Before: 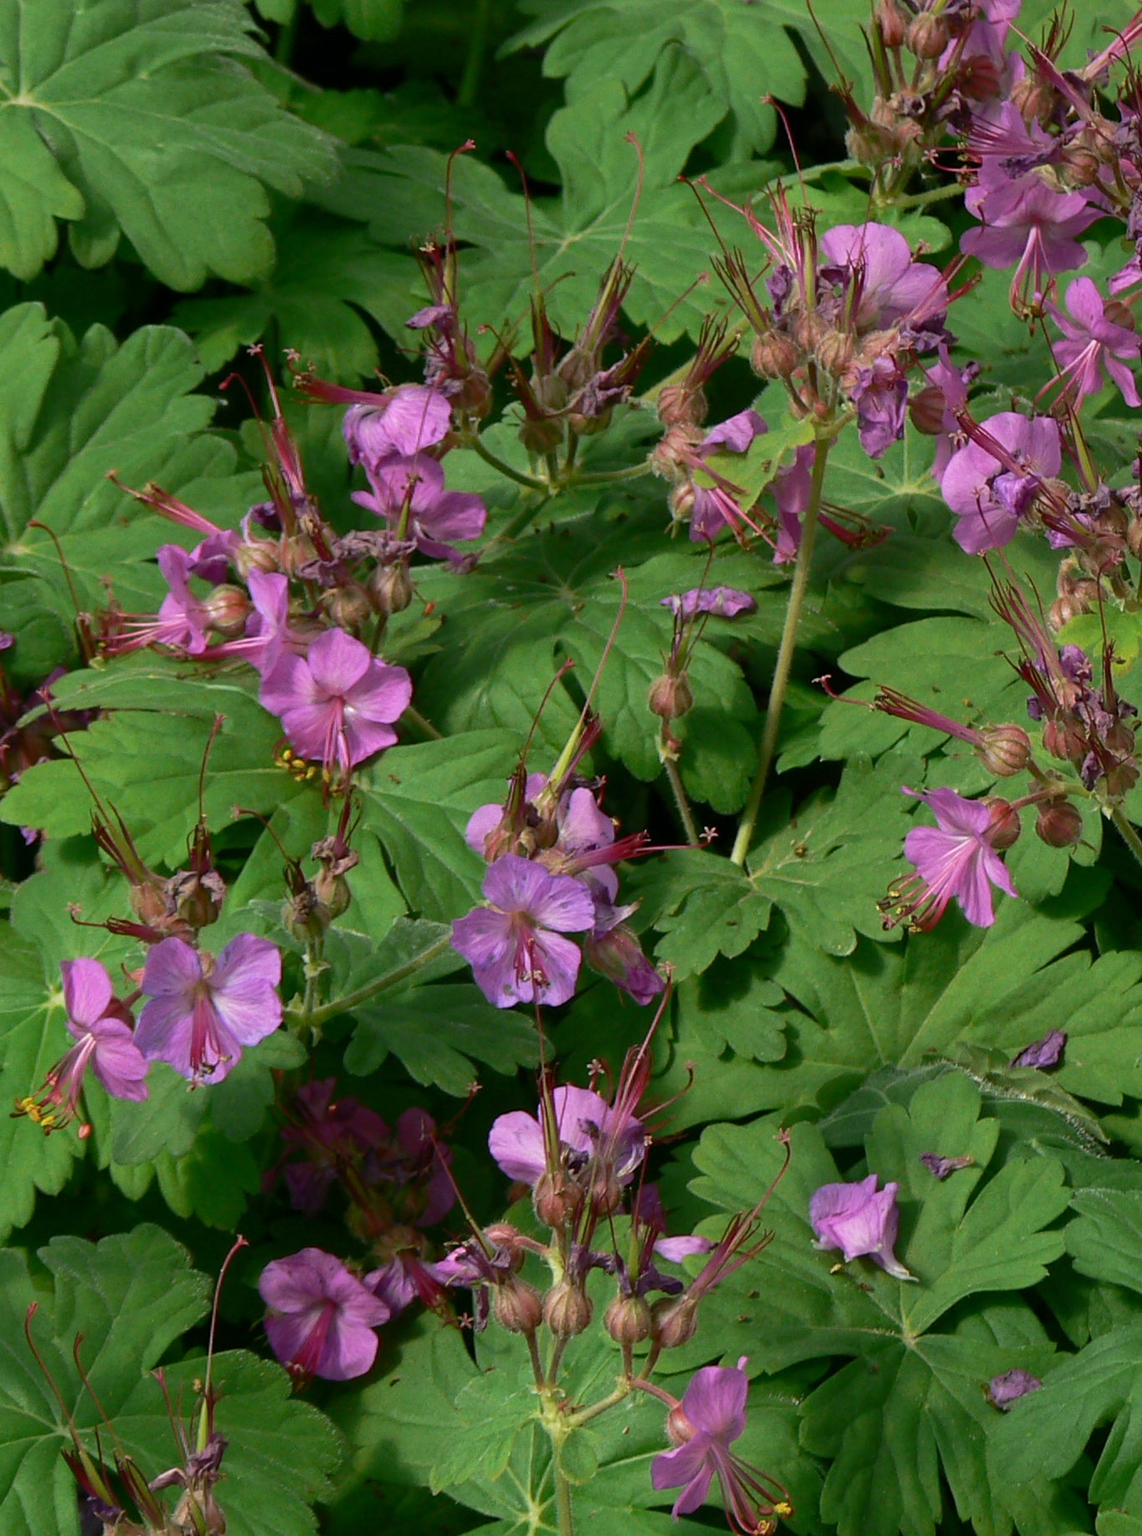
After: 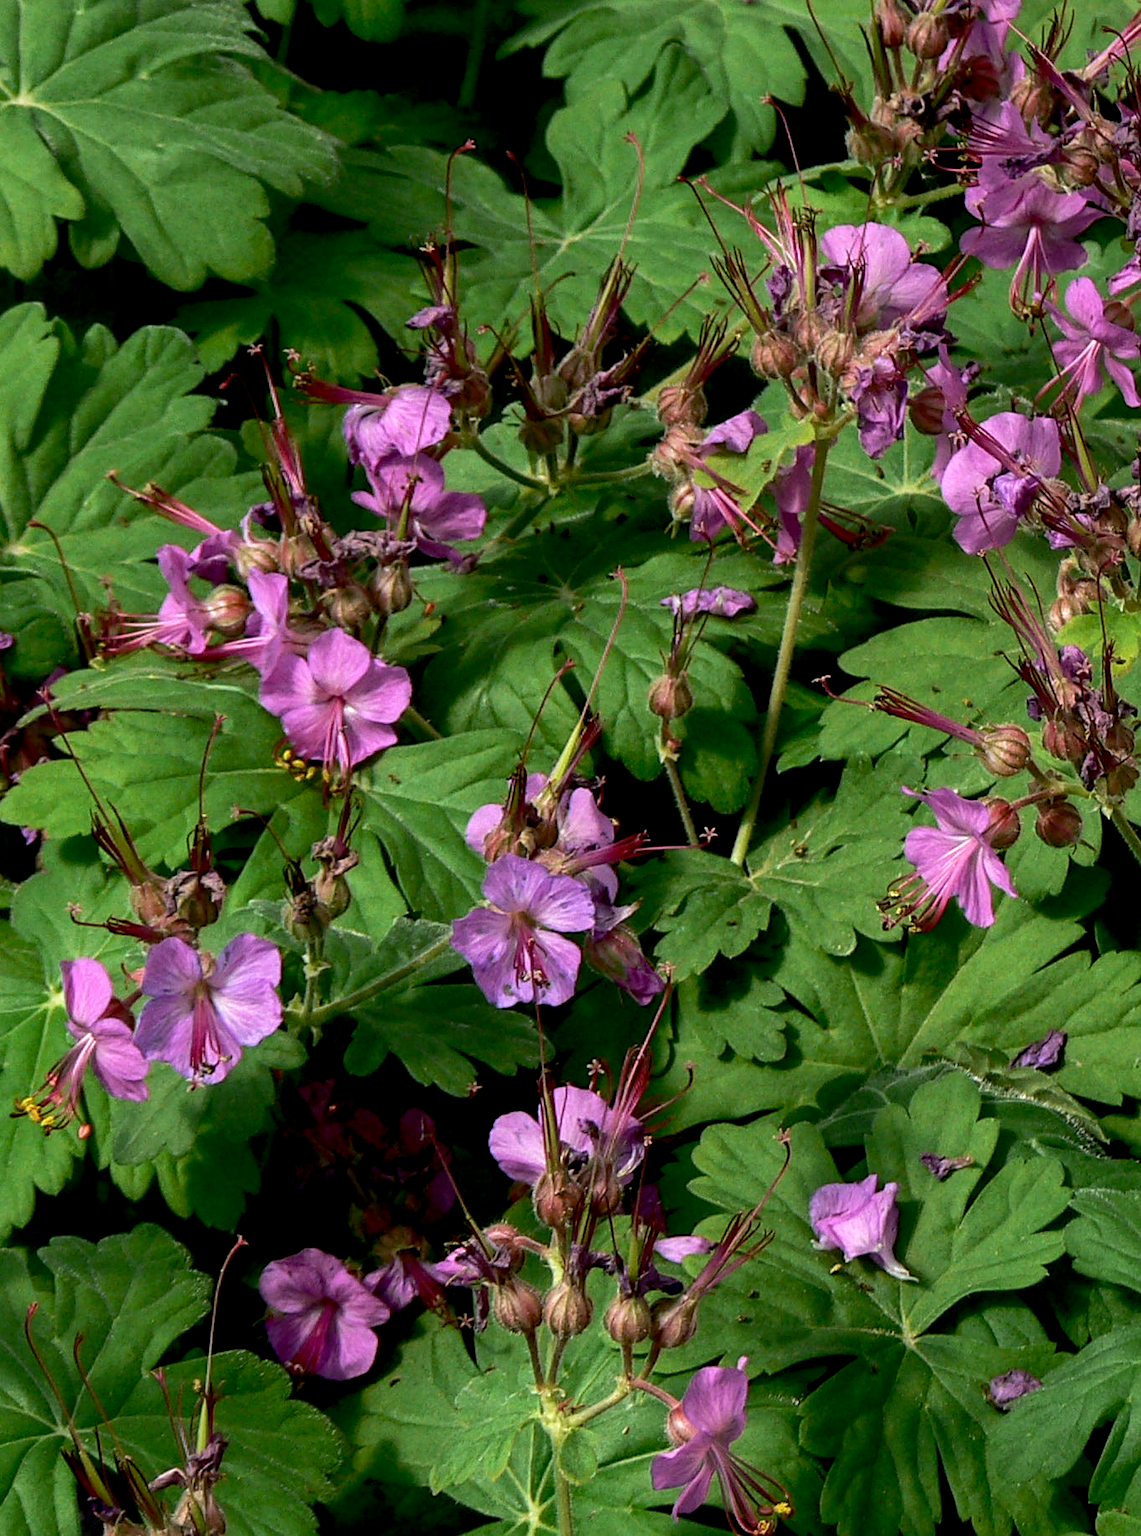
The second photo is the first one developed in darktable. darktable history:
exposure: black level correction 0.011, compensate highlight preservation false
tone equalizer: -8 EV -0.417 EV, -7 EV -0.389 EV, -6 EV -0.333 EV, -5 EV -0.222 EV, -3 EV 0.222 EV, -2 EV 0.333 EV, -1 EV 0.389 EV, +0 EV 0.417 EV, edges refinement/feathering 500, mask exposure compensation -1.57 EV, preserve details no
sharpen: amount 0.2
local contrast: on, module defaults
